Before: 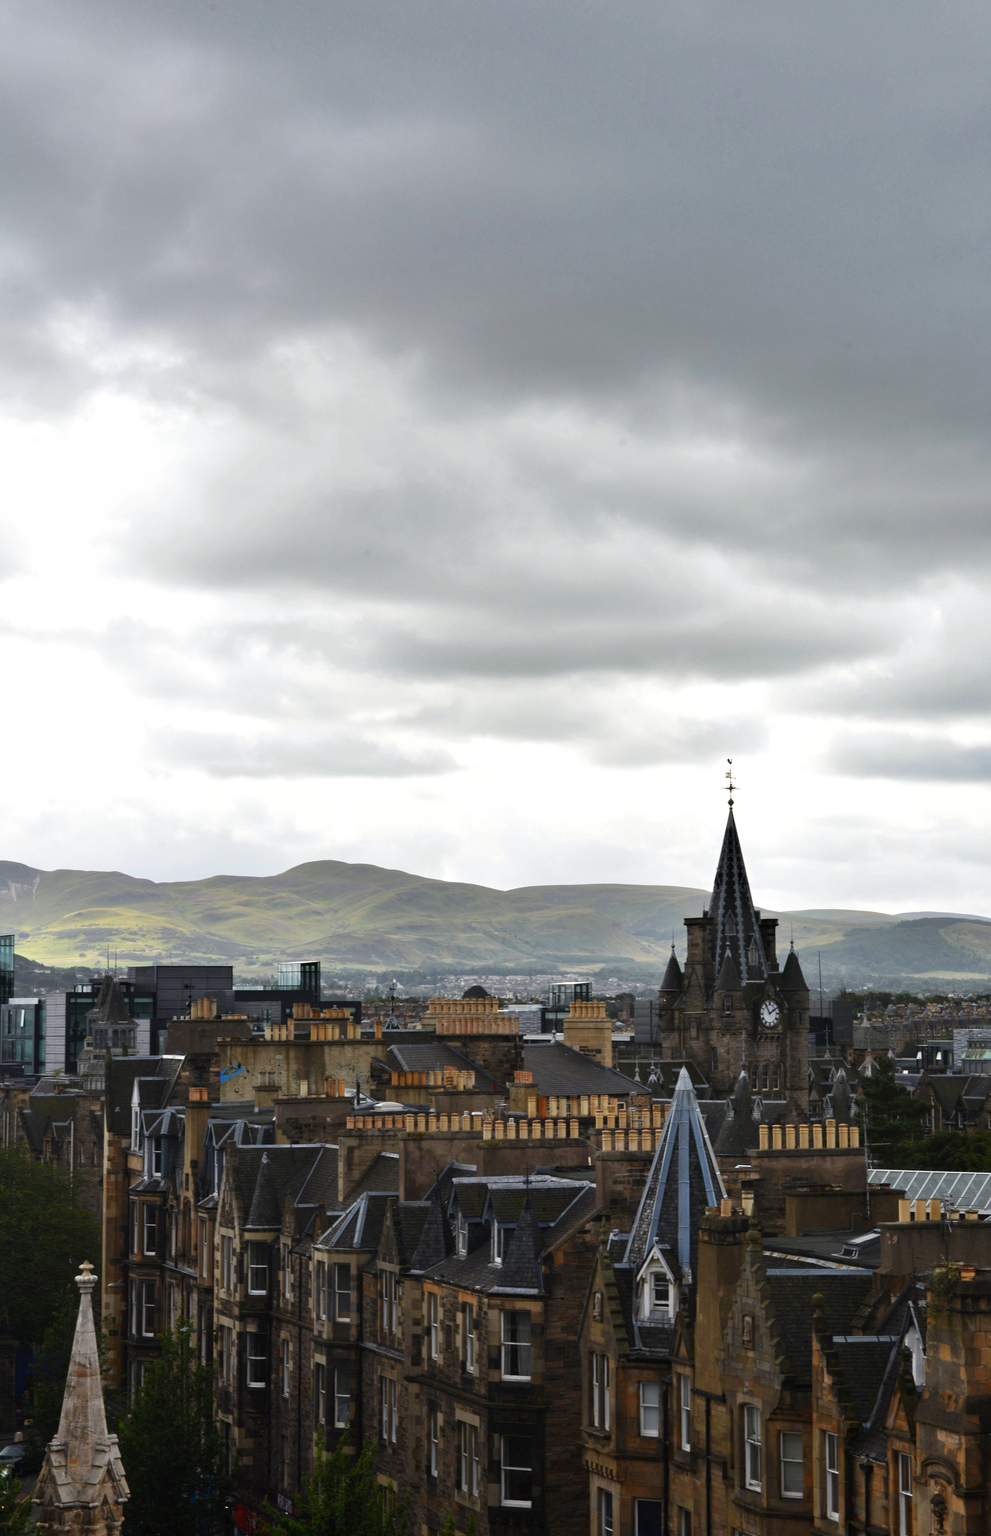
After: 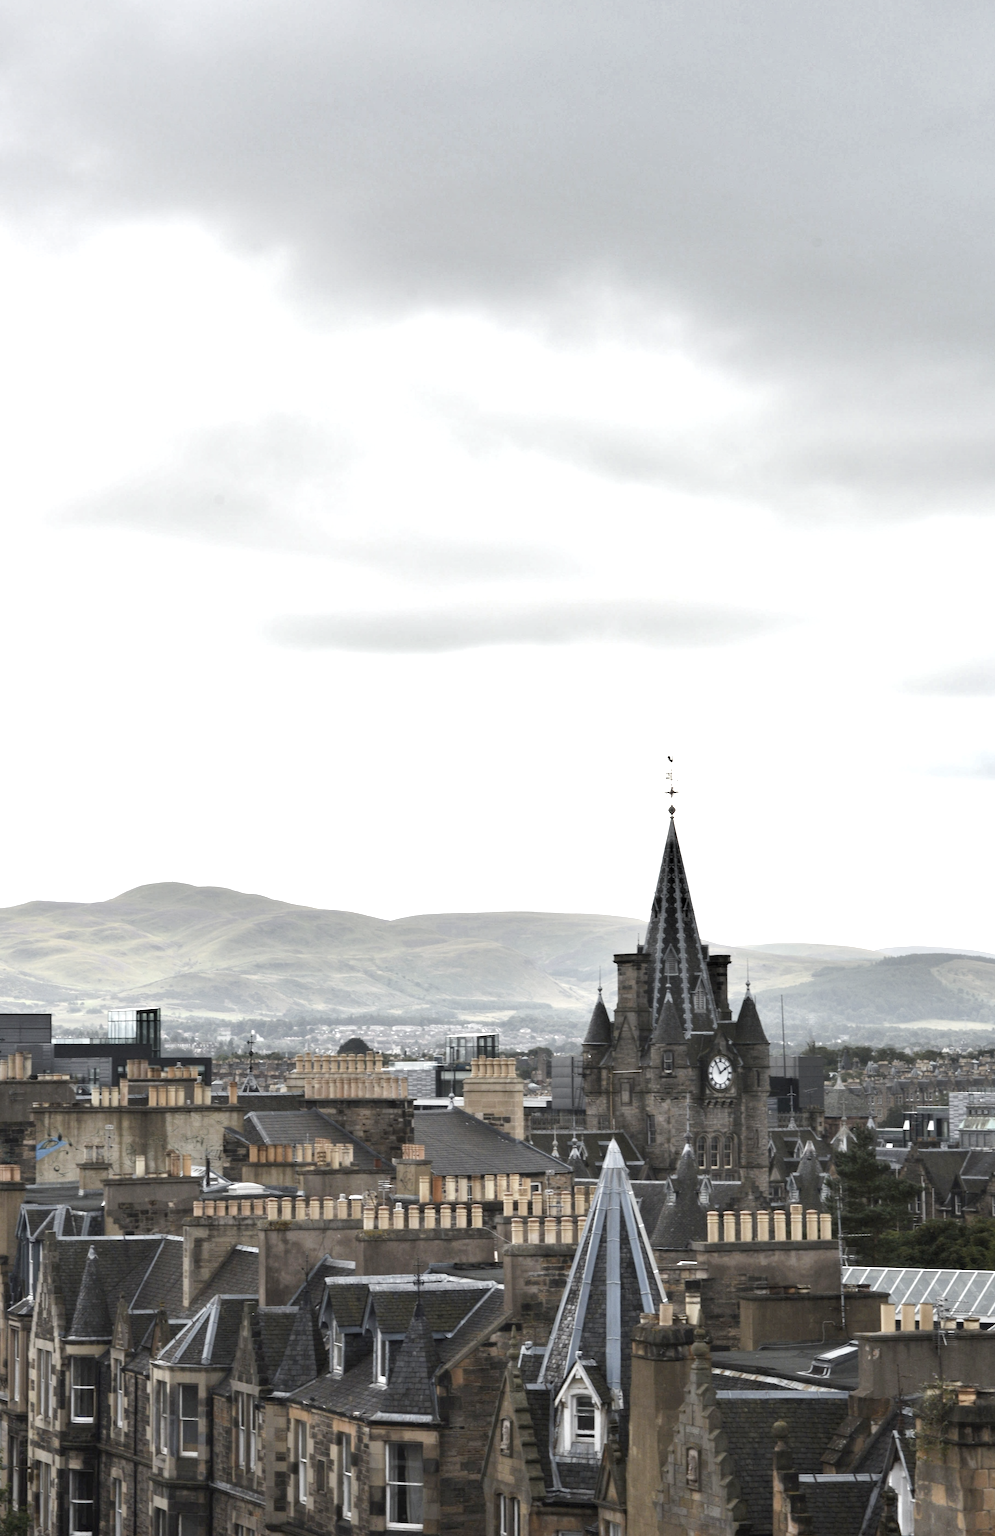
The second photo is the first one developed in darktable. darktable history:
color correction: highlights b* -0.023, saturation 0.543
exposure: black level correction 0, exposure 0.69 EV, compensate highlight preservation false
crop: left 19.337%, top 9.886%, right 0%, bottom 9.749%
